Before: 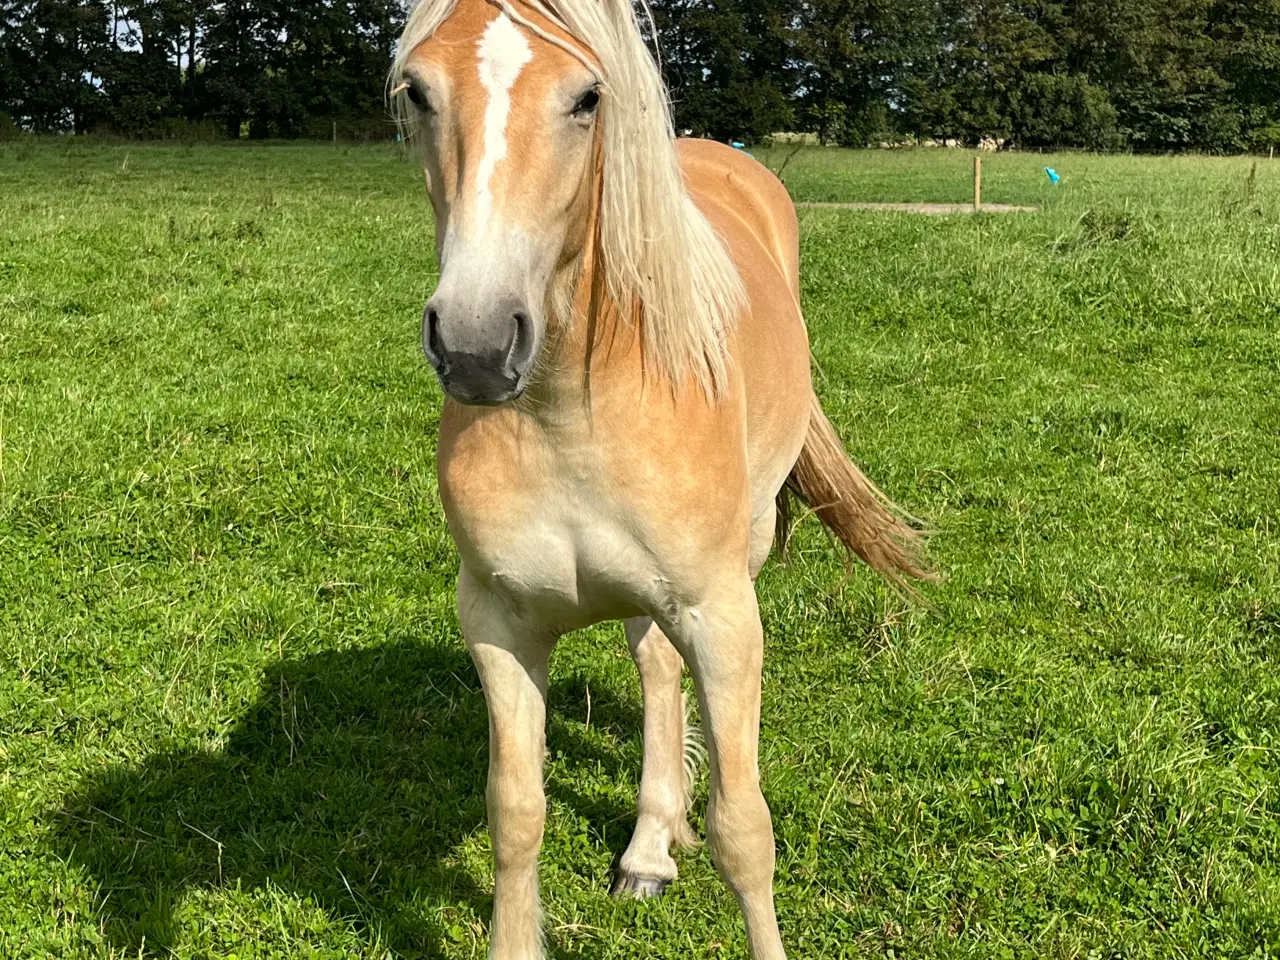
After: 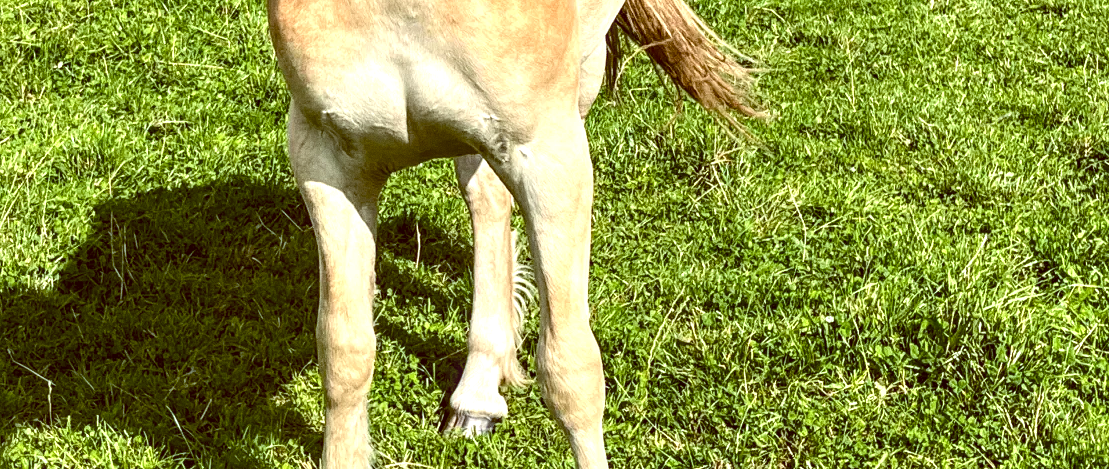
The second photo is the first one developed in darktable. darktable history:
crop and rotate: left 13.306%, top 48.129%, bottom 2.928%
color balance: lift [1, 1.015, 1.004, 0.985], gamma [1, 0.958, 0.971, 1.042], gain [1, 0.956, 0.977, 1.044]
grain: coarseness 7.08 ISO, strength 21.67%, mid-tones bias 59.58%
local contrast: detail 142%
tone equalizer: -8 EV 0.001 EV, -7 EV -0.002 EV, -6 EV 0.002 EV, -5 EV -0.03 EV, -4 EV -0.116 EV, -3 EV -0.169 EV, -2 EV 0.24 EV, -1 EV 0.702 EV, +0 EV 0.493 EV
